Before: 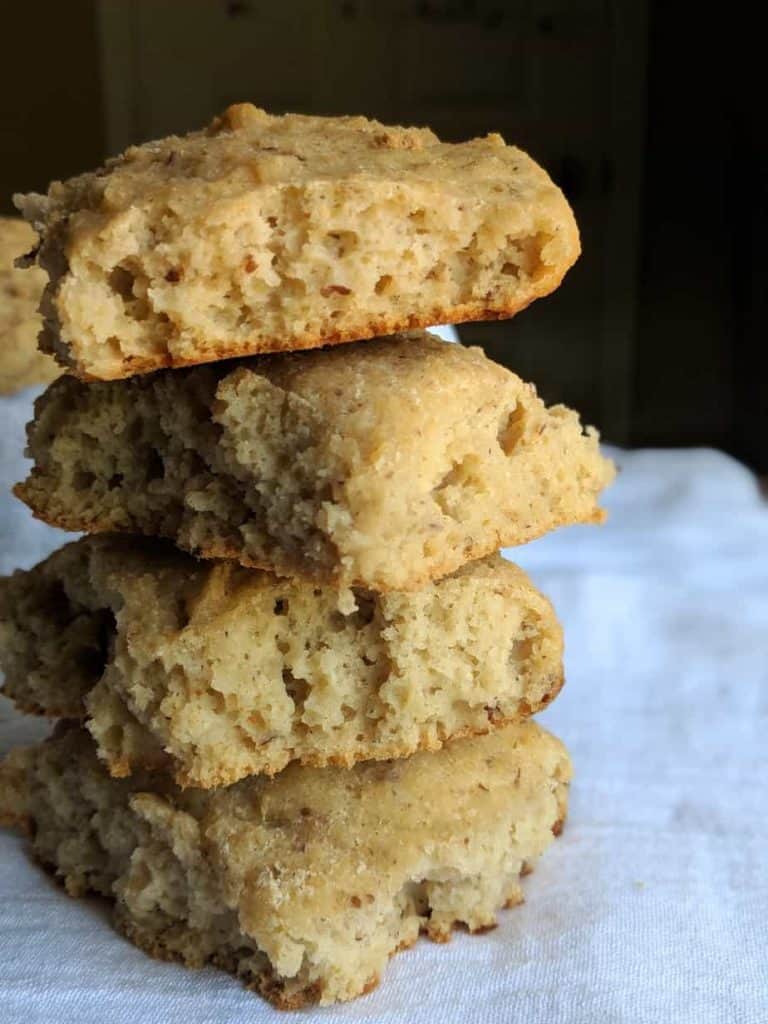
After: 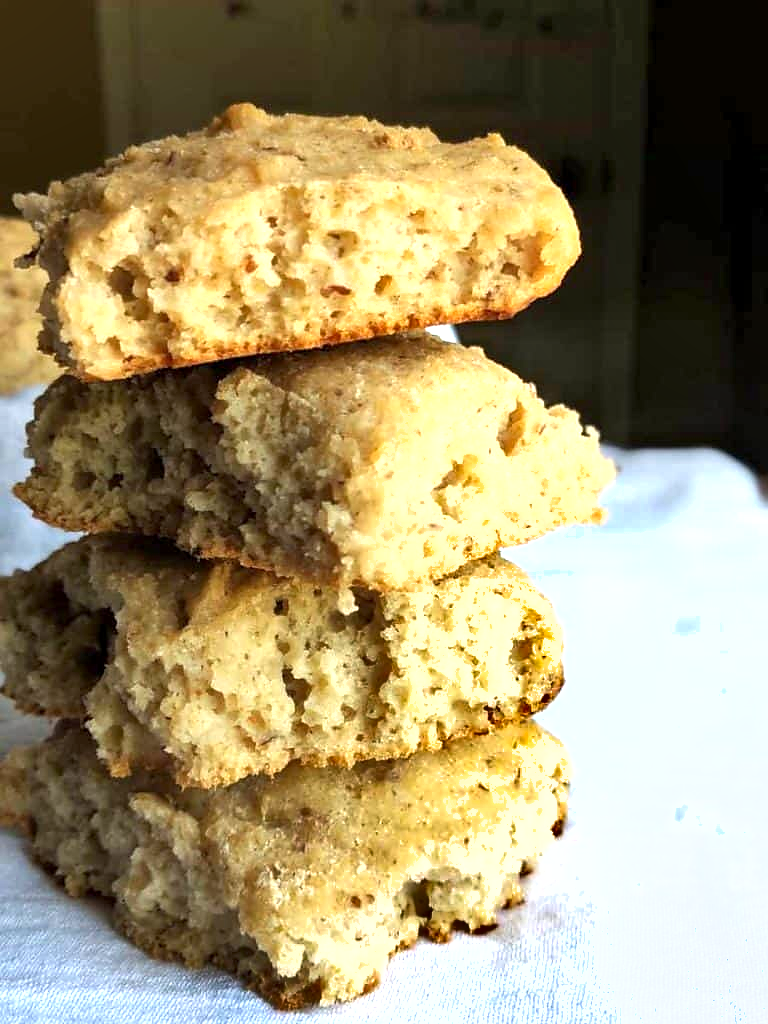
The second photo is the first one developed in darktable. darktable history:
shadows and highlights: low approximation 0.01, soften with gaussian
sharpen: radius 1.039, threshold 0.944
tone equalizer: mask exposure compensation -0.499 EV
exposure: black level correction 0.001, exposure 0.955 EV, compensate highlight preservation false
